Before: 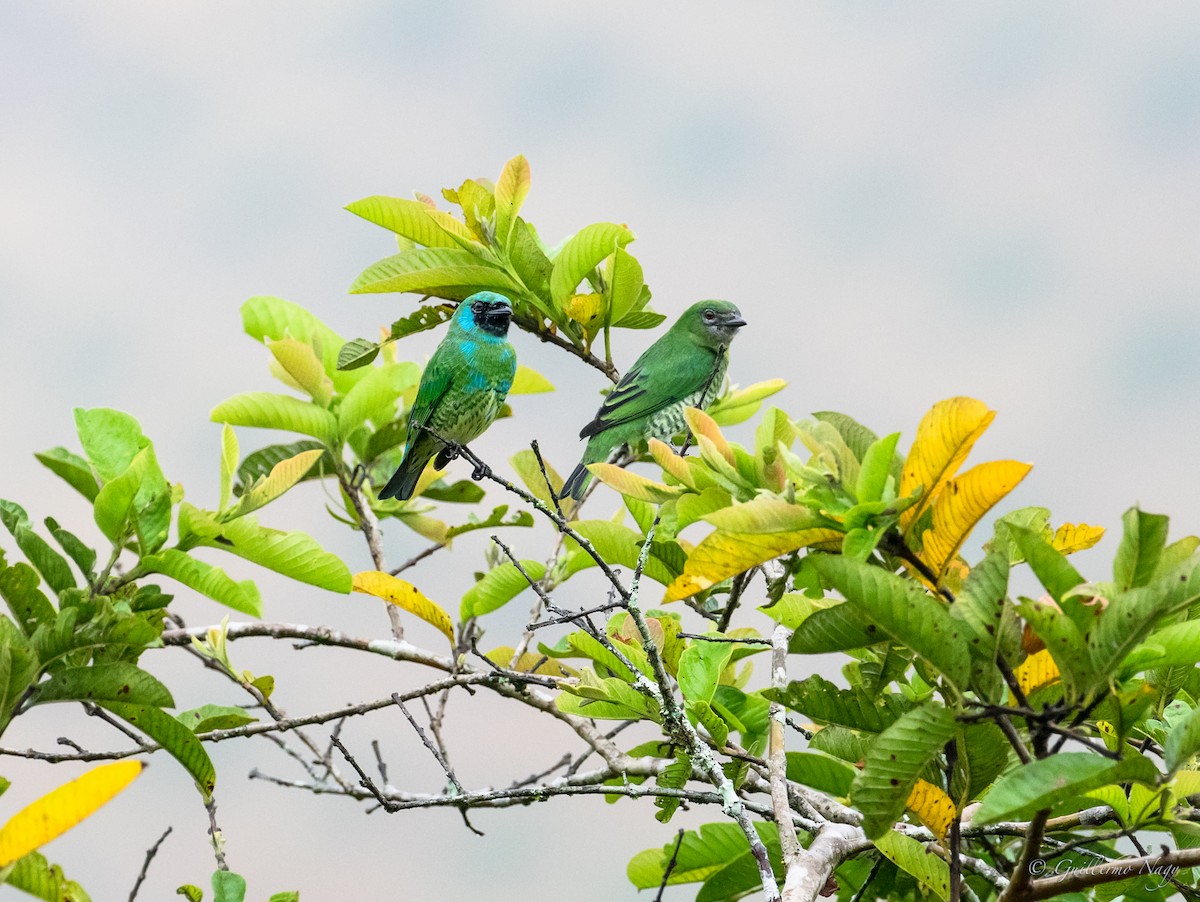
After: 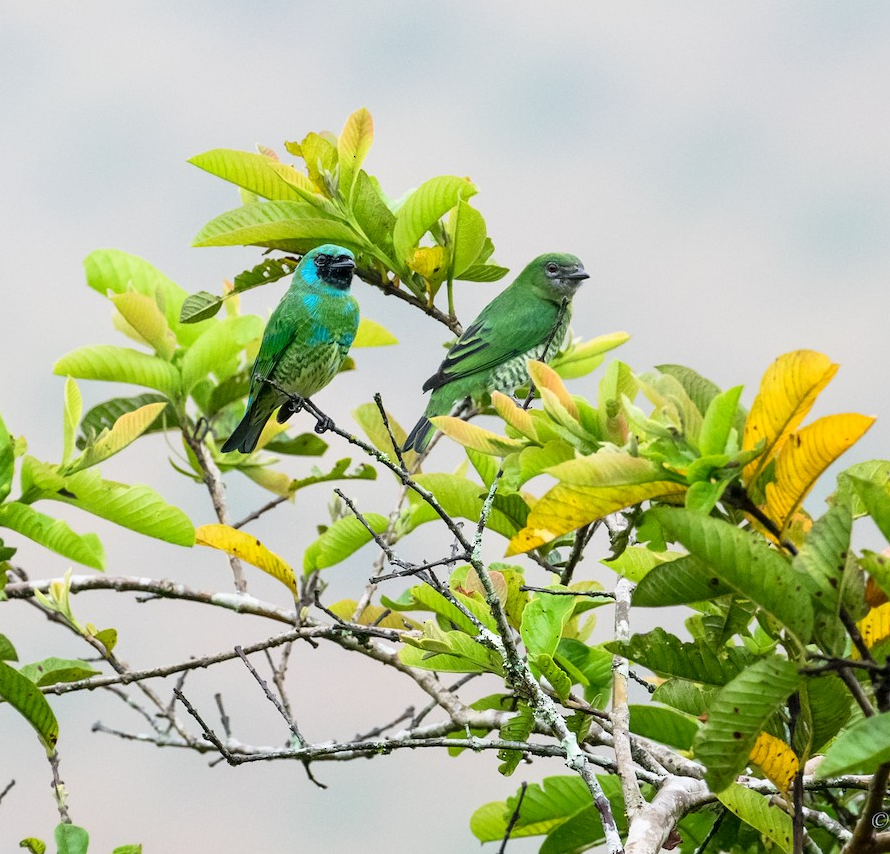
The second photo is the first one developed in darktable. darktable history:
tone equalizer: on, module defaults
crop and rotate: left 13.15%, top 5.251%, right 12.609%
